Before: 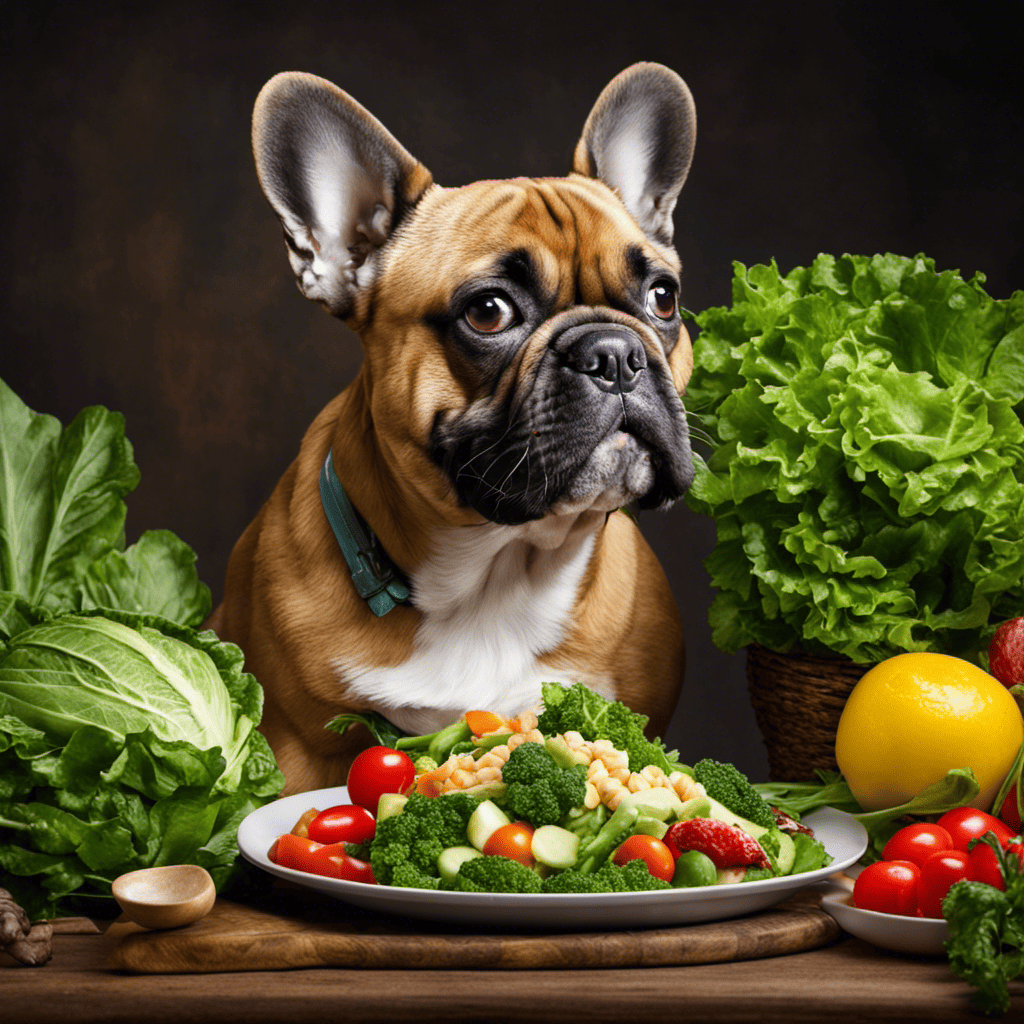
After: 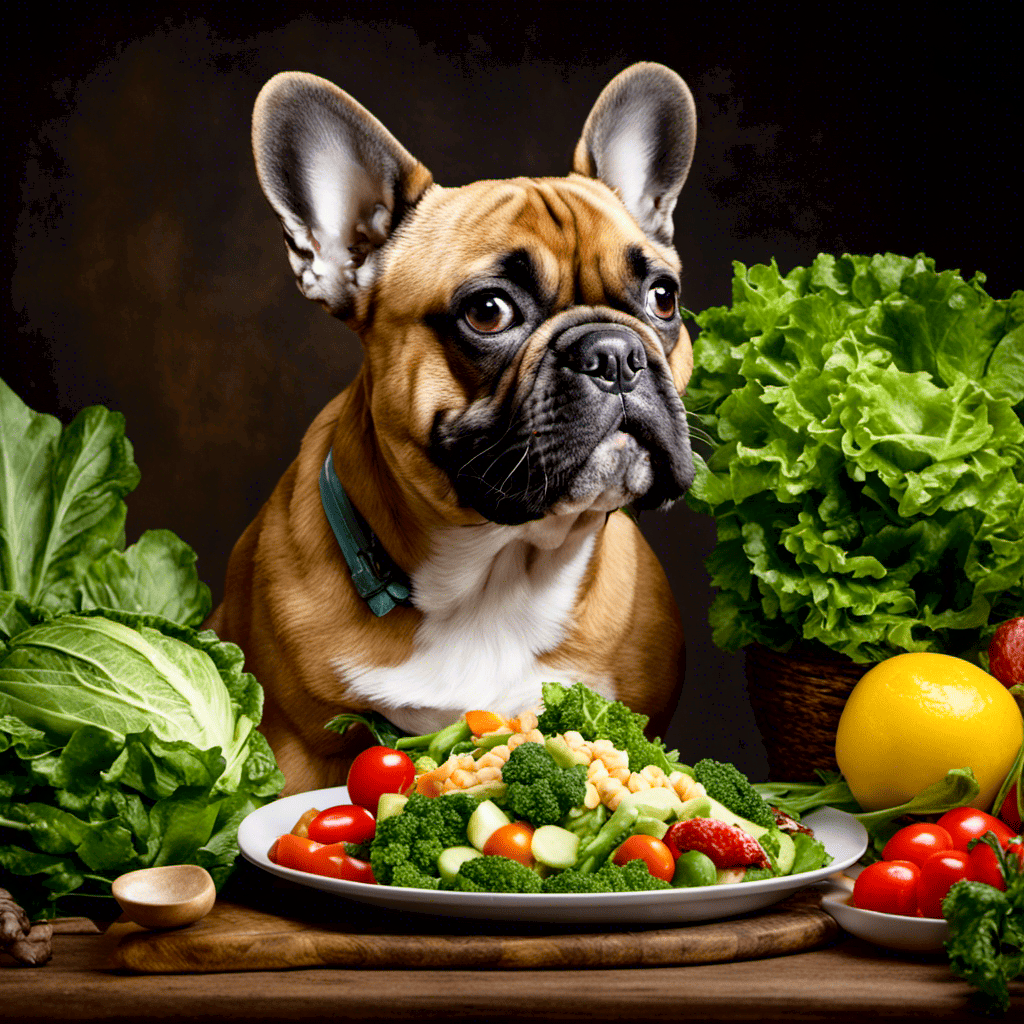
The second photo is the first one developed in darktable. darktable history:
exposure: black level correction 0.009, compensate exposure bias true, compensate highlight preservation false
tone curve: curves: ch0 [(0, 0) (0.003, 0.049) (0.011, 0.051) (0.025, 0.055) (0.044, 0.065) (0.069, 0.081) (0.1, 0.11) (0.136, 0.15) (0.177, 0.195) (0.224, 0.242) (0.277, 0.308) (0.335, 0.375) (0.399, 0.436) (0.468, 0.5) (0.543, 0.574) (0.623, 0.665) (0.709, 0.761) (0.801, 0.851) (0.898, 0.933) (1, 1)], color space Lab, independent channels, preserve colors none
haze removal: strength 0.034, distance 0.254, compatibility mode true, adaptive false
